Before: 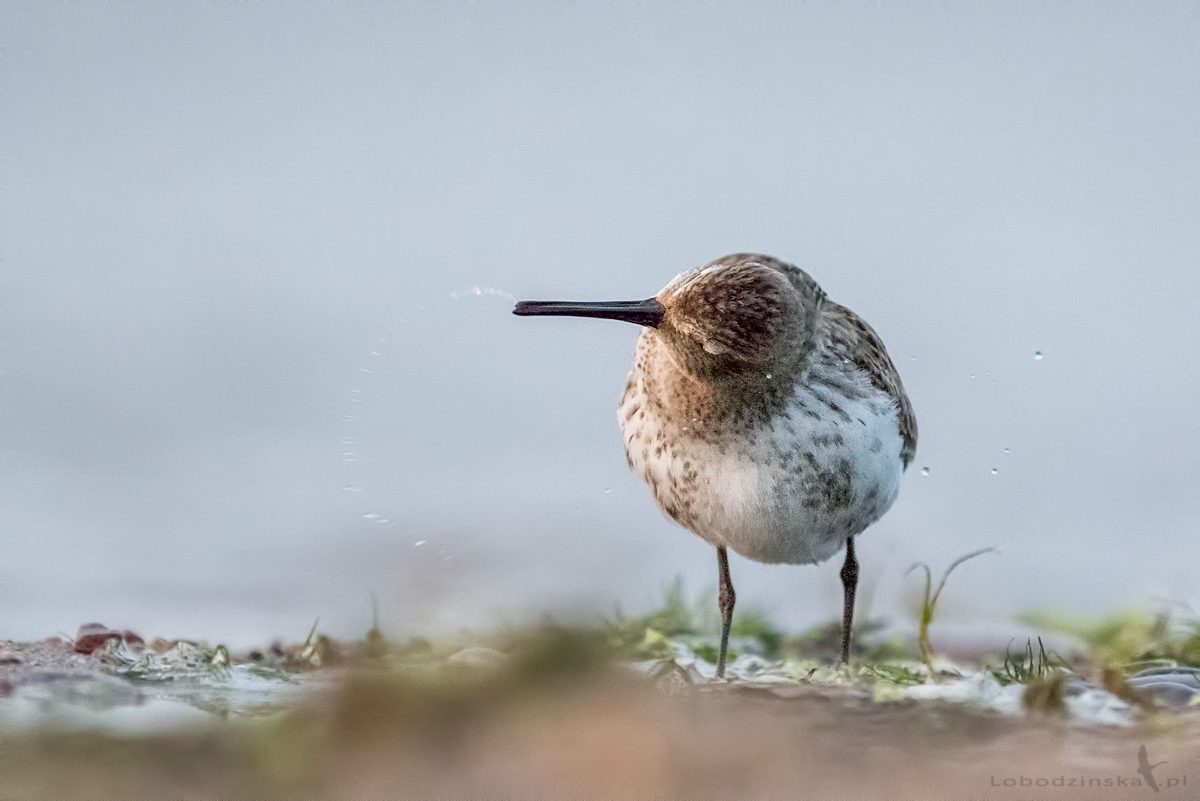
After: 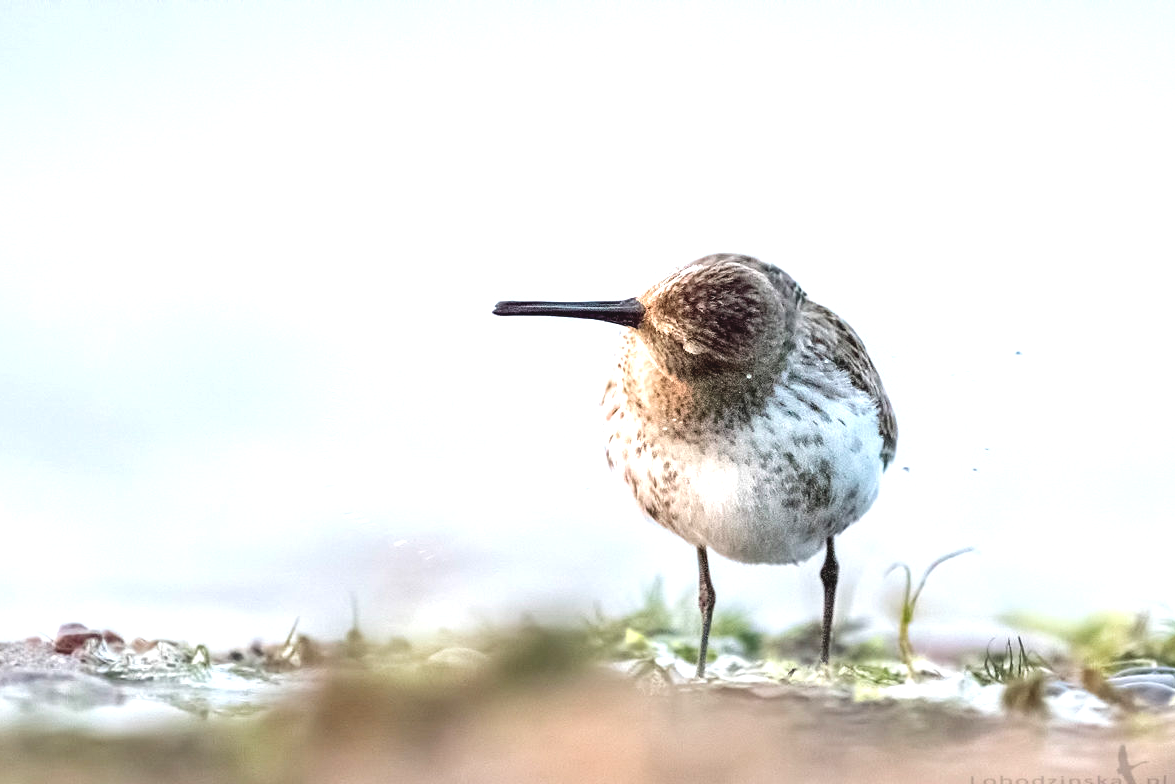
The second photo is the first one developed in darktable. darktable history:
exposure: black level correction -0.005, exposure 0.622 EV, compensate highlight preservation false
crop: left 1.743%, right 0.268%, bottom 2.011%
tone equalizer: -8 EV -0.417 EV, -7 EV -0.389 EV, -6 EV -0.333 EV, -5 EV -0.222 EV, -3 EV 0.222 EV, -2 EV 0.333 EV, -1 EV 0.389 EV, +0 EV 0.417 EV, edges refinement/feathering 500, mask exposure compensation -1.57 EV, preserve details no
